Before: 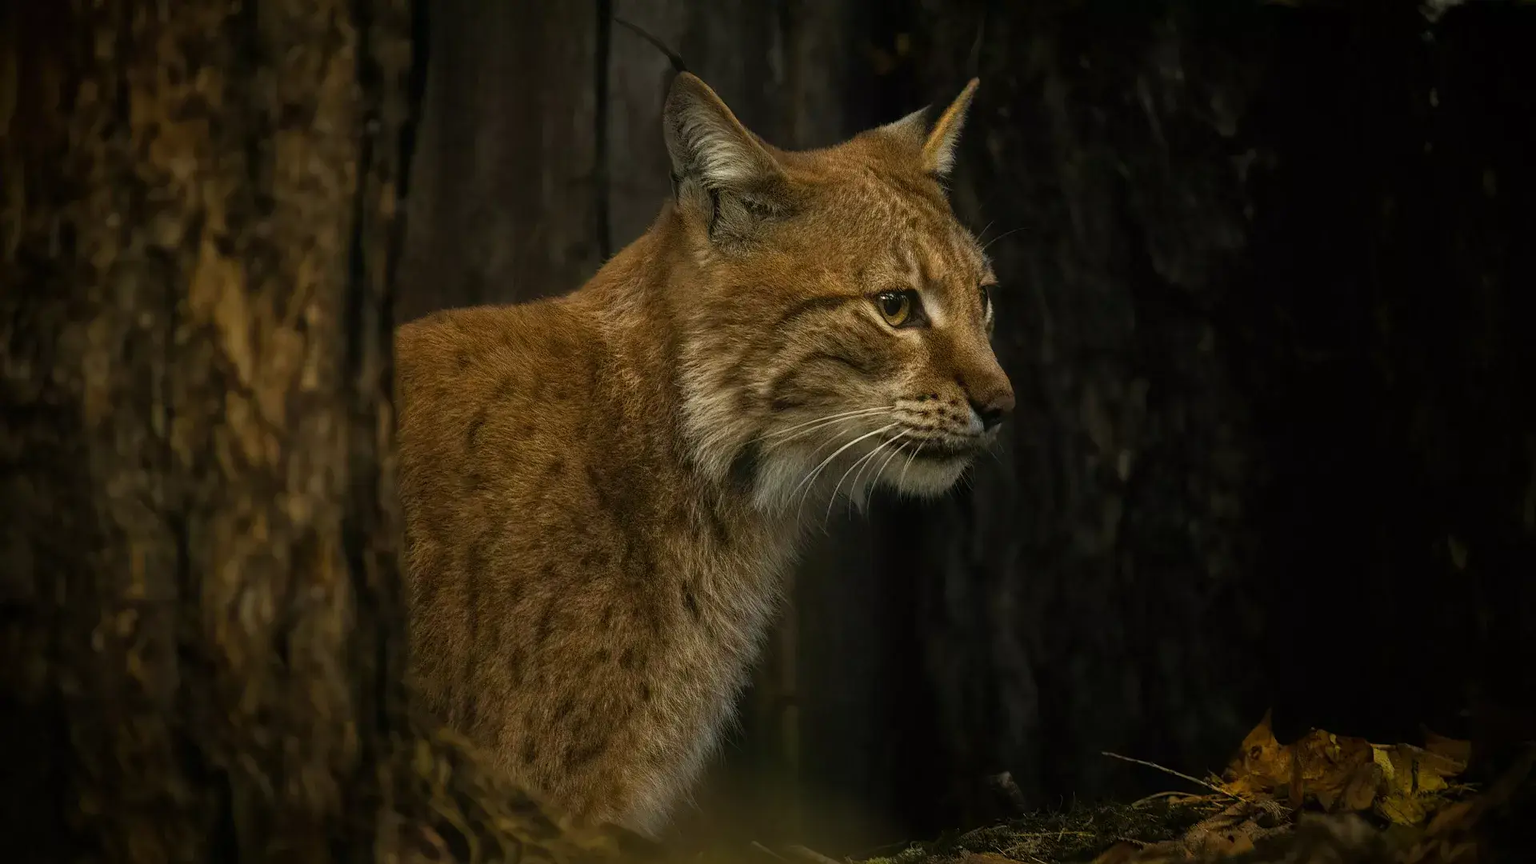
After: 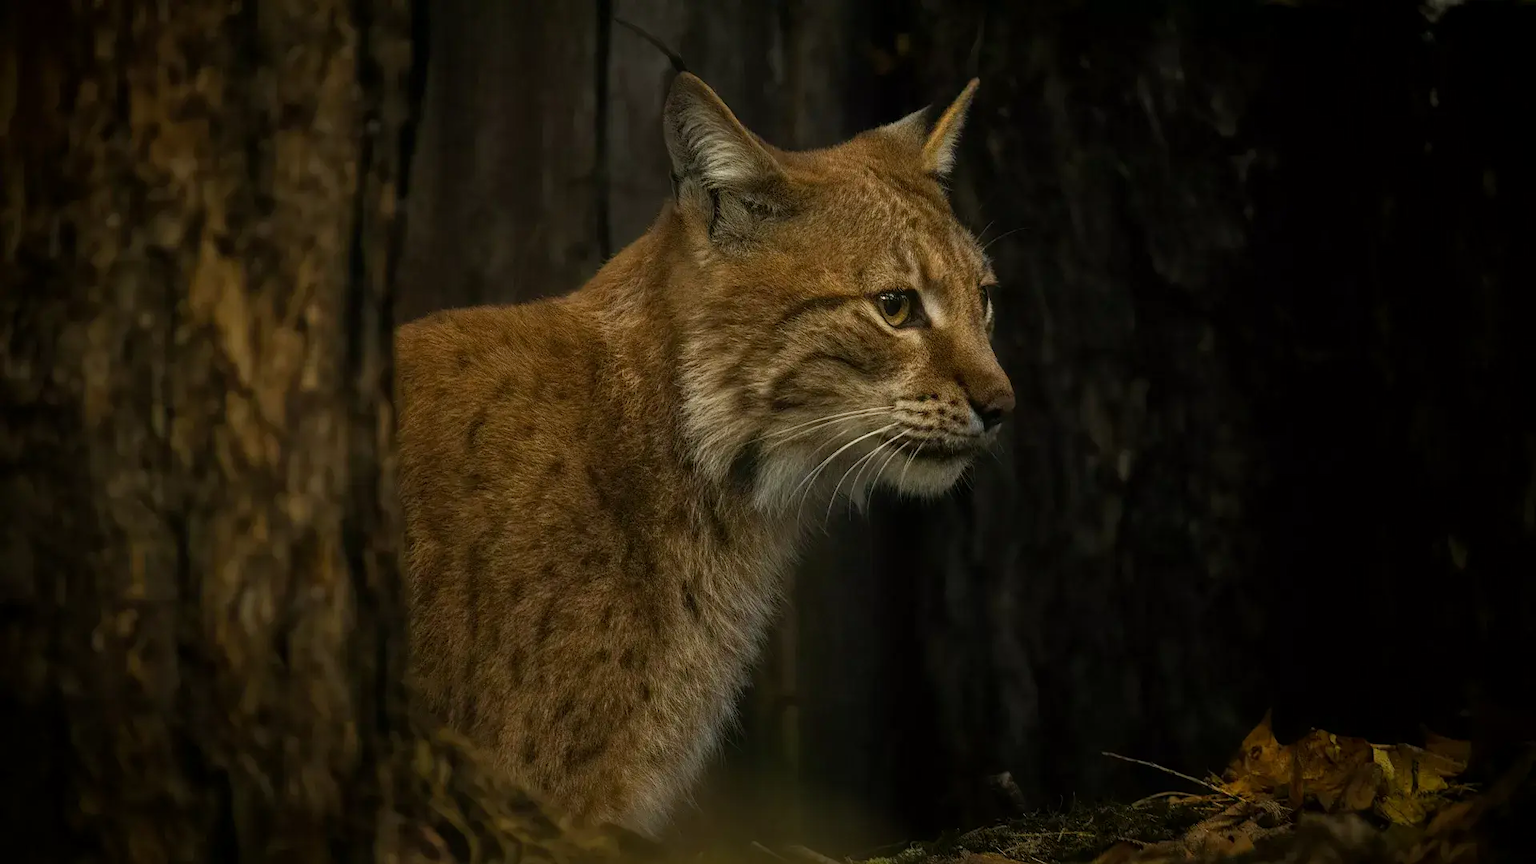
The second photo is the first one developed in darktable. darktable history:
exposure: black level correction 0.001, exposure -0.122 EV, compensate exposure bias true, compensate highlight preservation false
